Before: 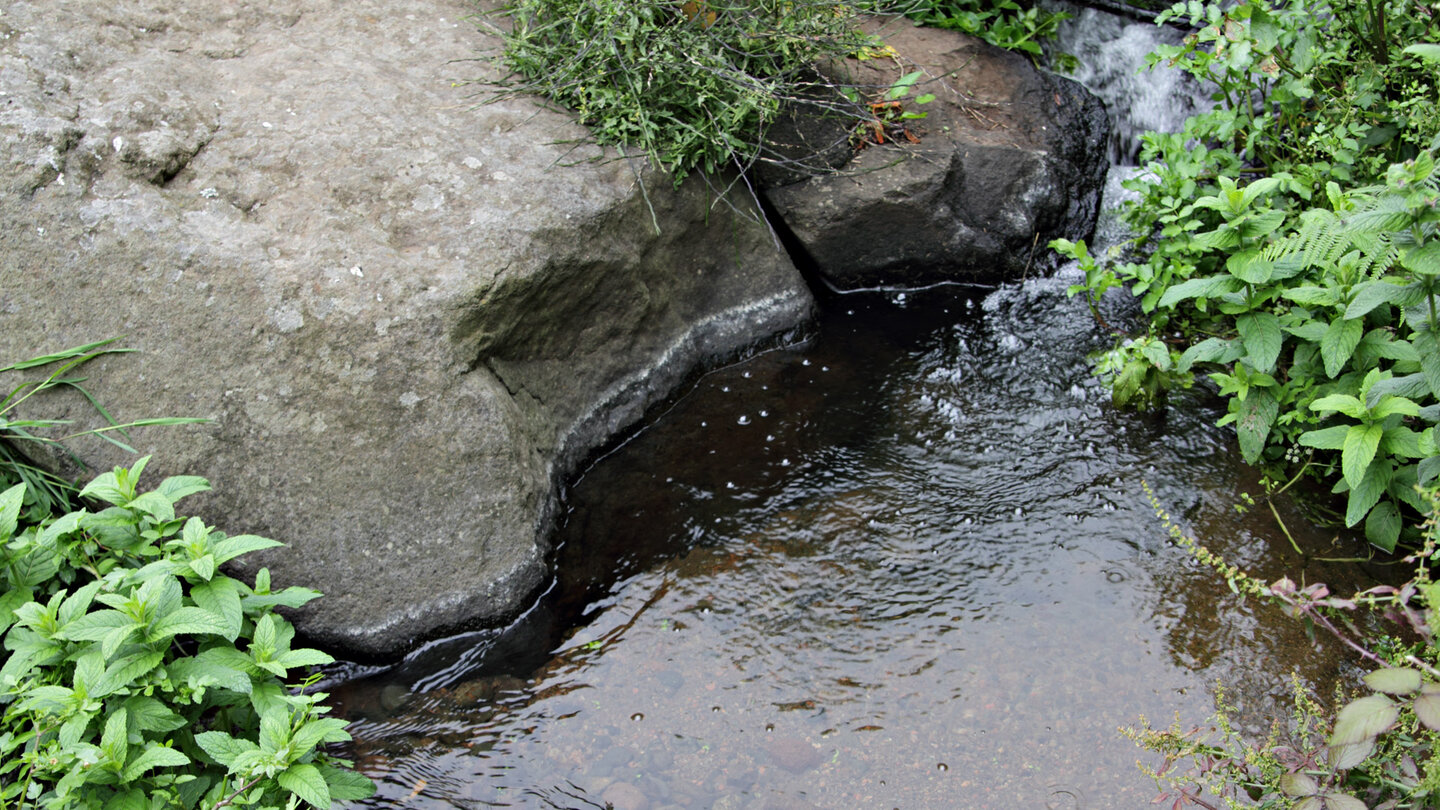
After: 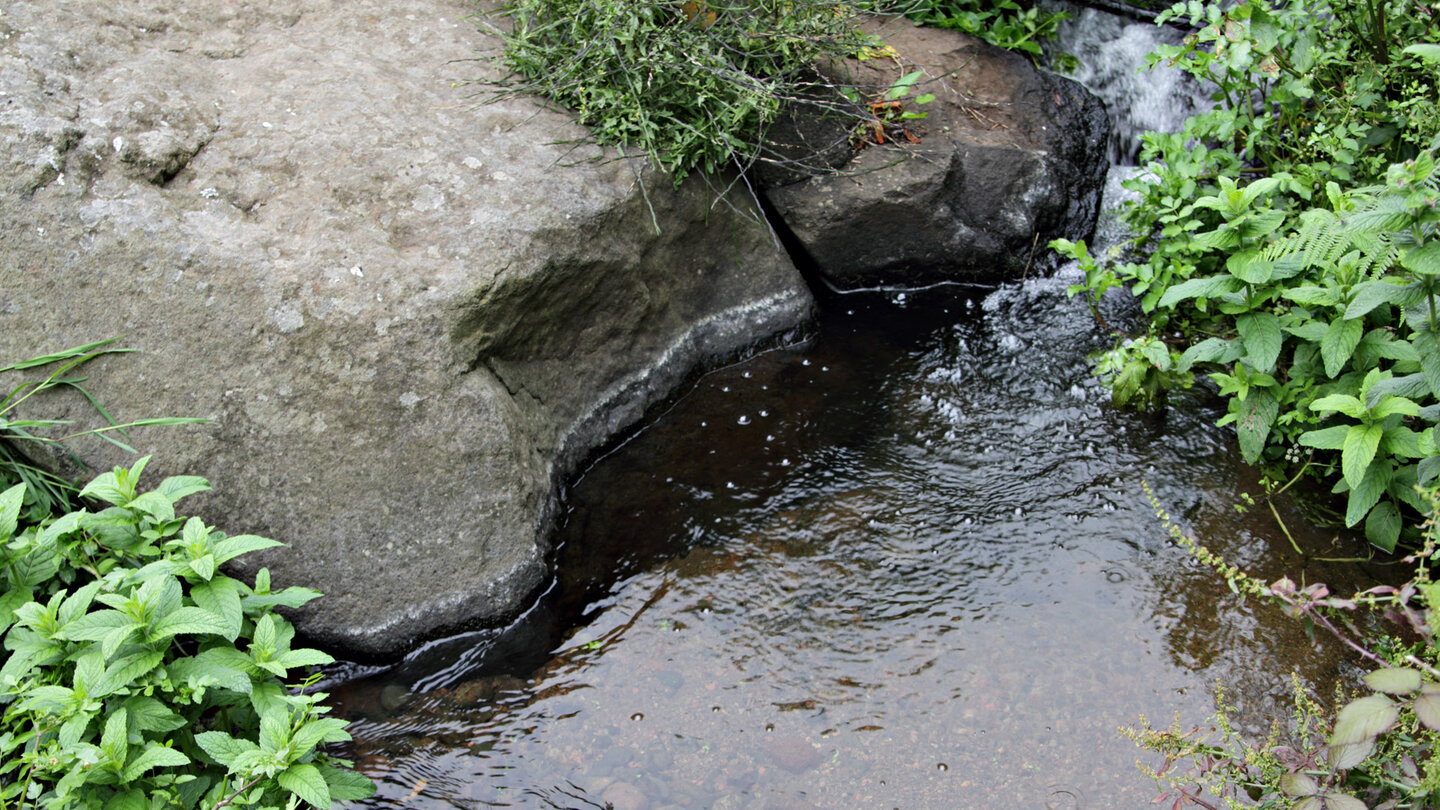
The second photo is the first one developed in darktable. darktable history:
base curve: curves: ch0 [(0, 0) (0.989, 0.992)], preserve colors none
contrast brightness saturation: contrast 0.075
